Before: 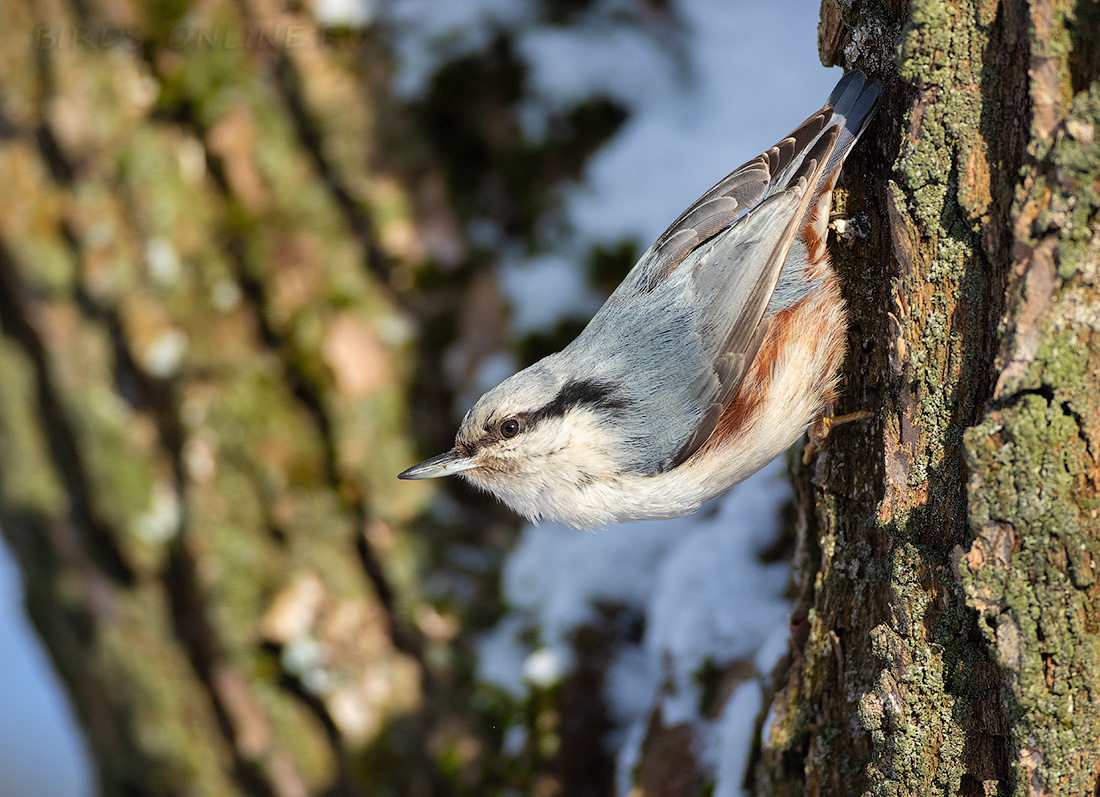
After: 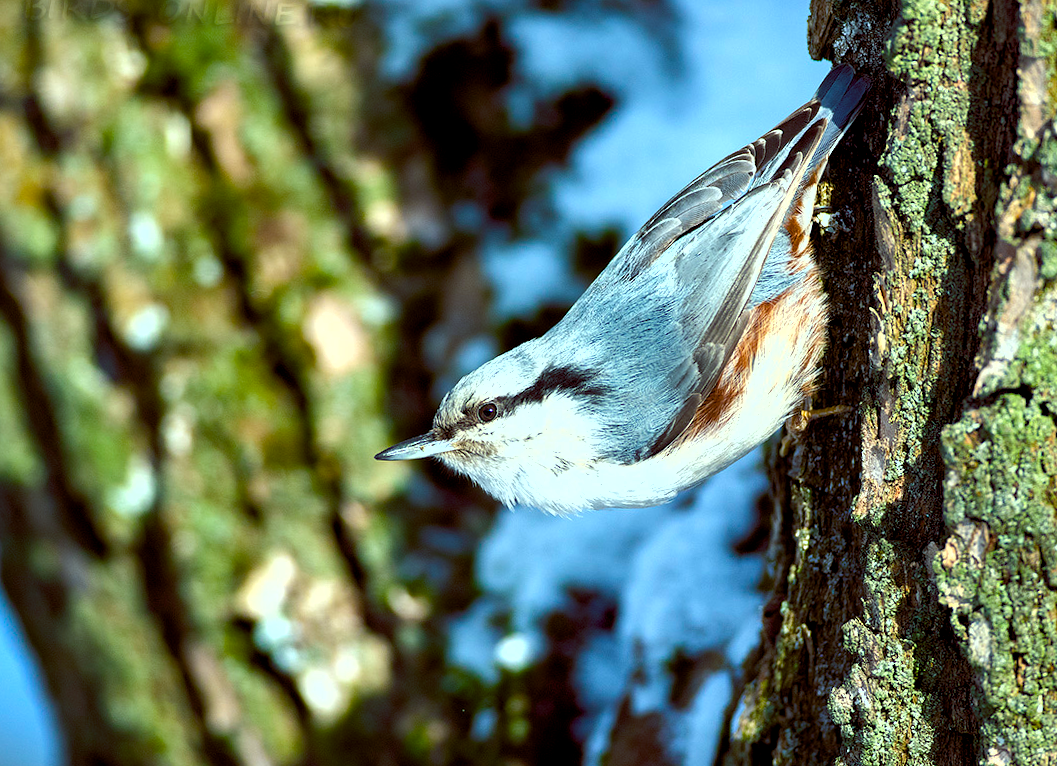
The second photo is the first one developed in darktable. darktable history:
white balance: emerald 1
crop and rotate: angle -1.69°
exposure: black level correction 0, exposure 0.7 EV, compensate exposure bias true, compensate highlight preservation false
shadows and highlights: radius 125.46, shadows 21.19, highlights -21.19, low approximation 0.01
color balance rgb: shadows lift › luminance -7.7%, shadows lift › chroma 2.13%, shadows lift › hue 200.79°, power › luminance -7.77%, power › chroma 2.27%, power › hue 220.69°, highlights gain › luminance 15.15%, highlights gain › chroma 4%, highlights gain › hue 209.35°, global offset › luminance -0.21%, global offset › chroma 0.27%, perceptual saturation grading › global saturation 24.42%, perceptual saturation grading › highlights -24.42%, perceptual saturation grading › mid-tones 24.42%, perceptual saturation grading › shadows 40%, perceptual brilliance grading › global brilliance -5%, perceptual brilliance grading › highlights 24.42%, perceptual brilliance grading › mid-tones 7%, perceptual brilliance grading › shadows -5%
